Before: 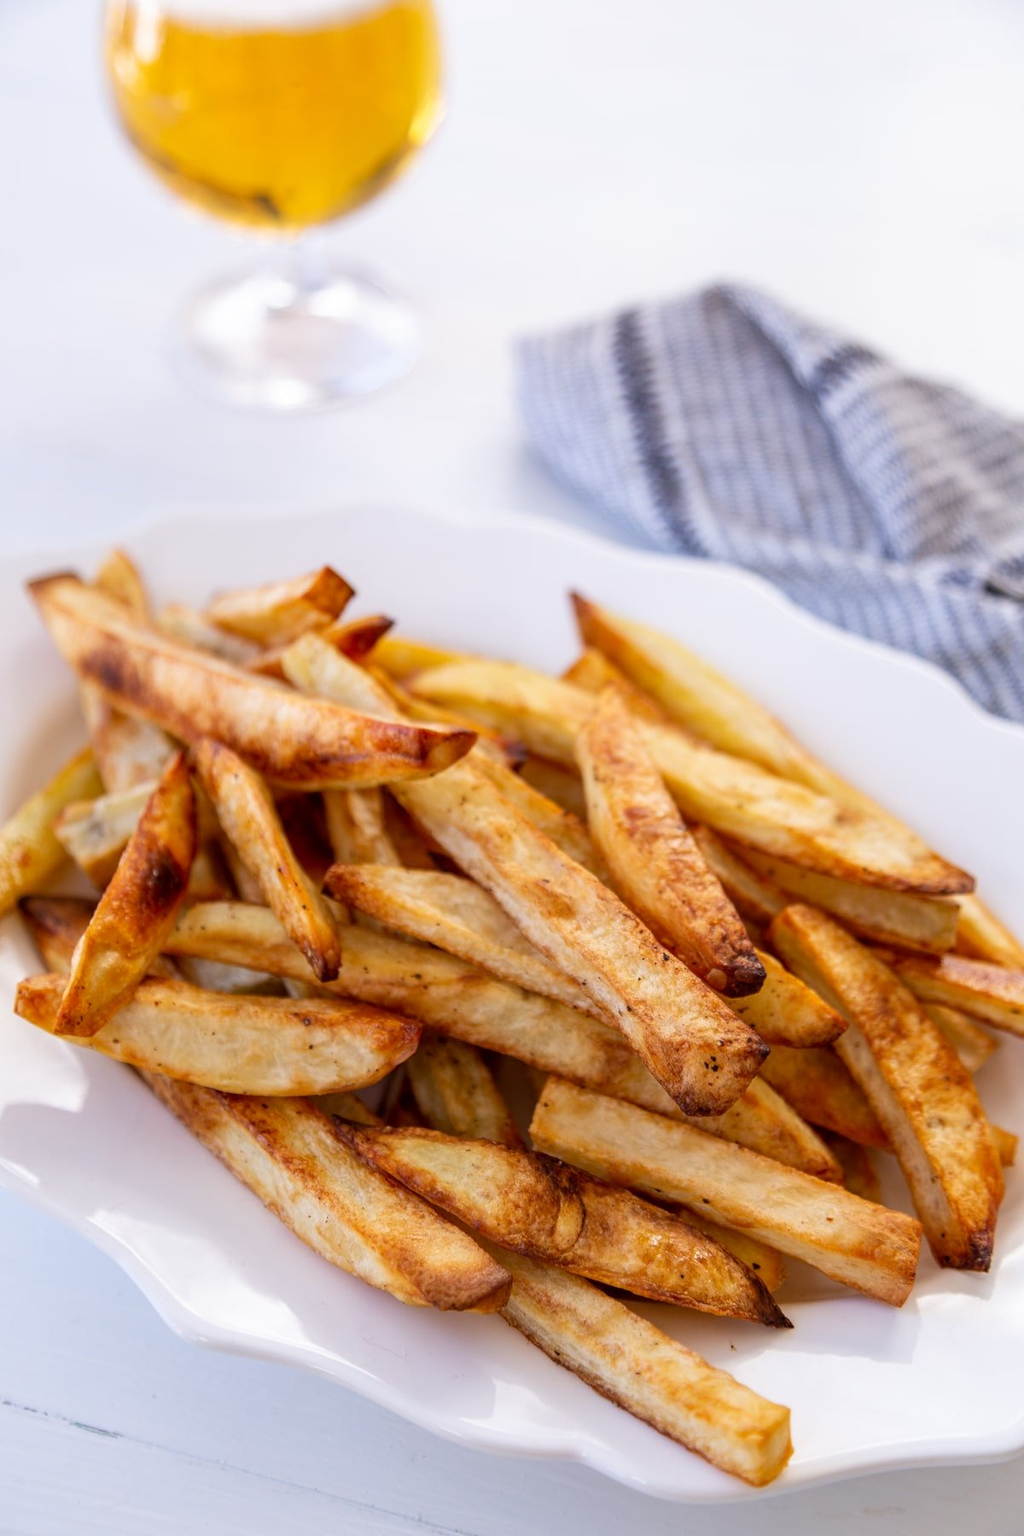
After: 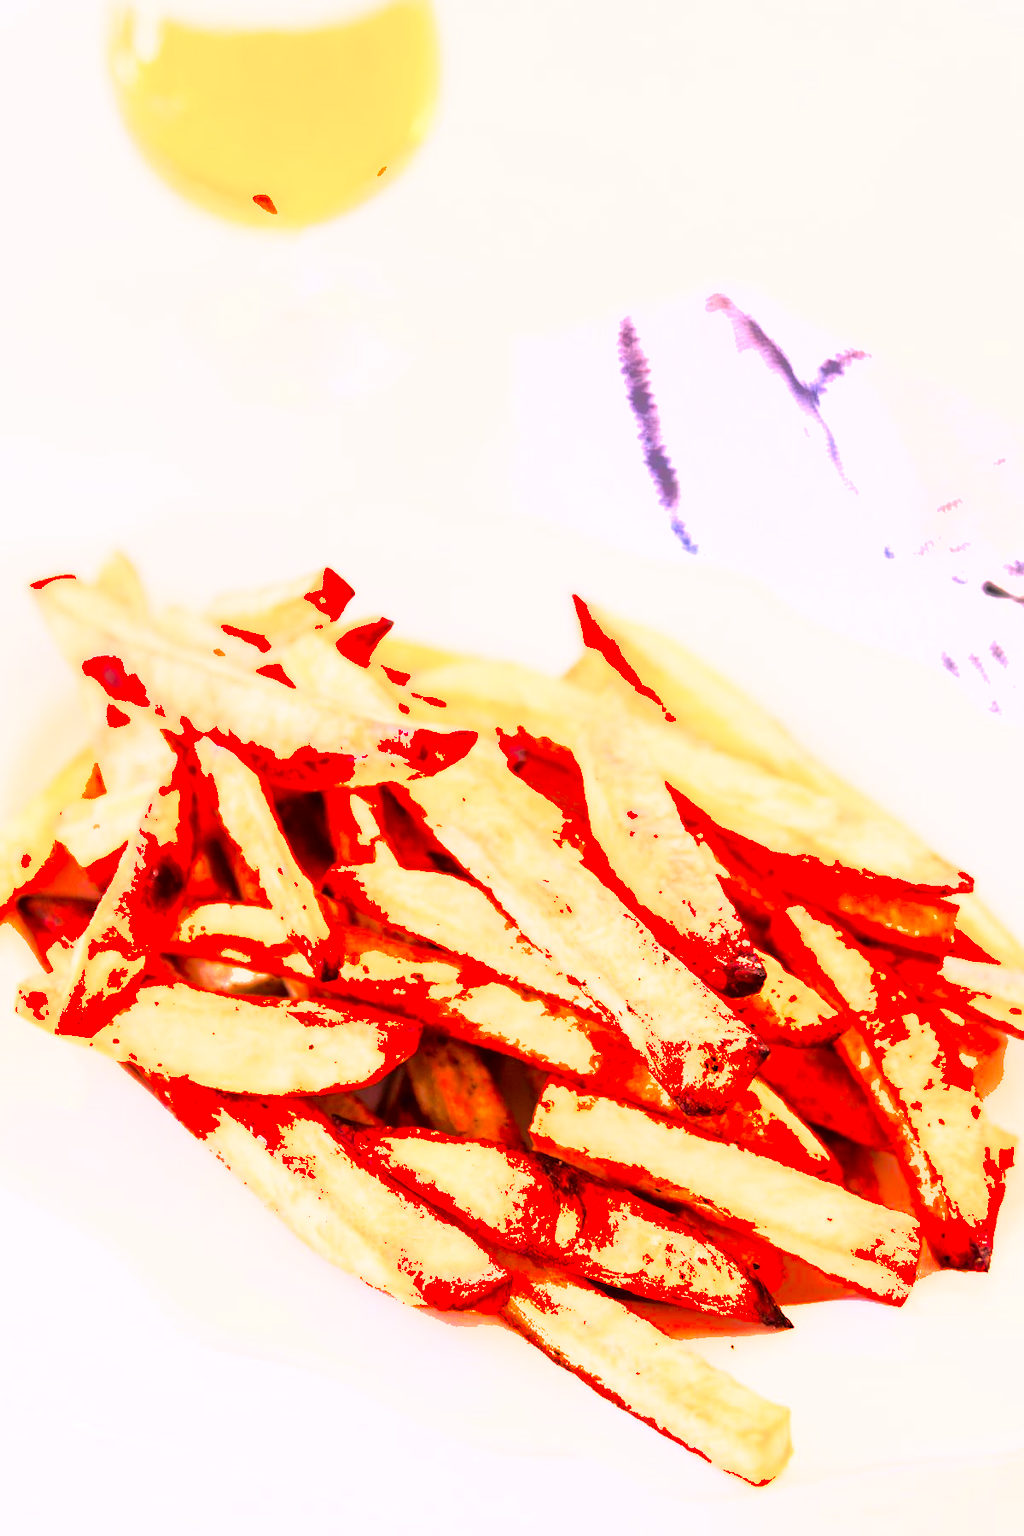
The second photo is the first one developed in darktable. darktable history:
shadows and highlights: on, module defaults
white balance: red 1.127, blue 0.943
color contrast: green-magenta contrast 1.69, blue-yellow contrast 1.49
levels: levels [0, 0.435, 0.917]
tone curve: curves: ch0 [(0, 0) (0.153, 0.056) (1, 1)], color space Lab, linked channels, preserve colors none
tone equalizer: -8 EV -0.75 EV, -7 EV -0.7 EV, -6 EV -0.6 EV, -5 EV -0.4 EV, -3 EV 0.4 EV, -2 EV 0.6 EV, -1 EV 0.7 EV, +0 EV 0.75 EV, edges refinement/feathering 500, mask exposure compensation -1.57 EV, preserve details no
exposure: black level correction 0, exposure 1.1 EV, compensate highlight preservation false
